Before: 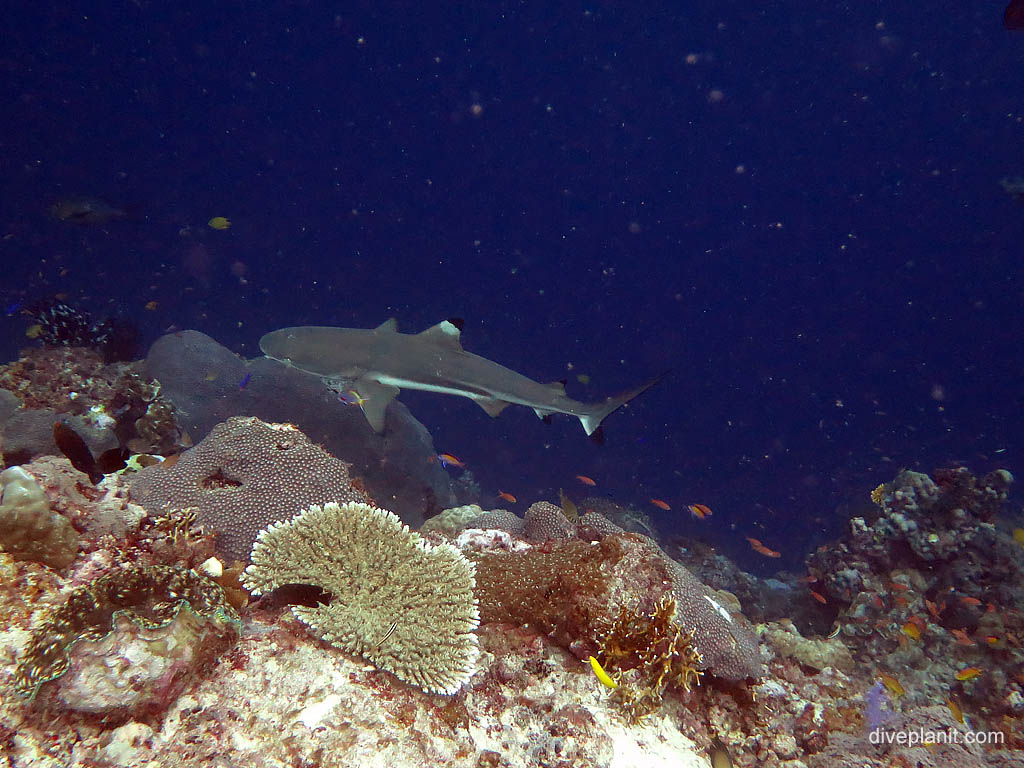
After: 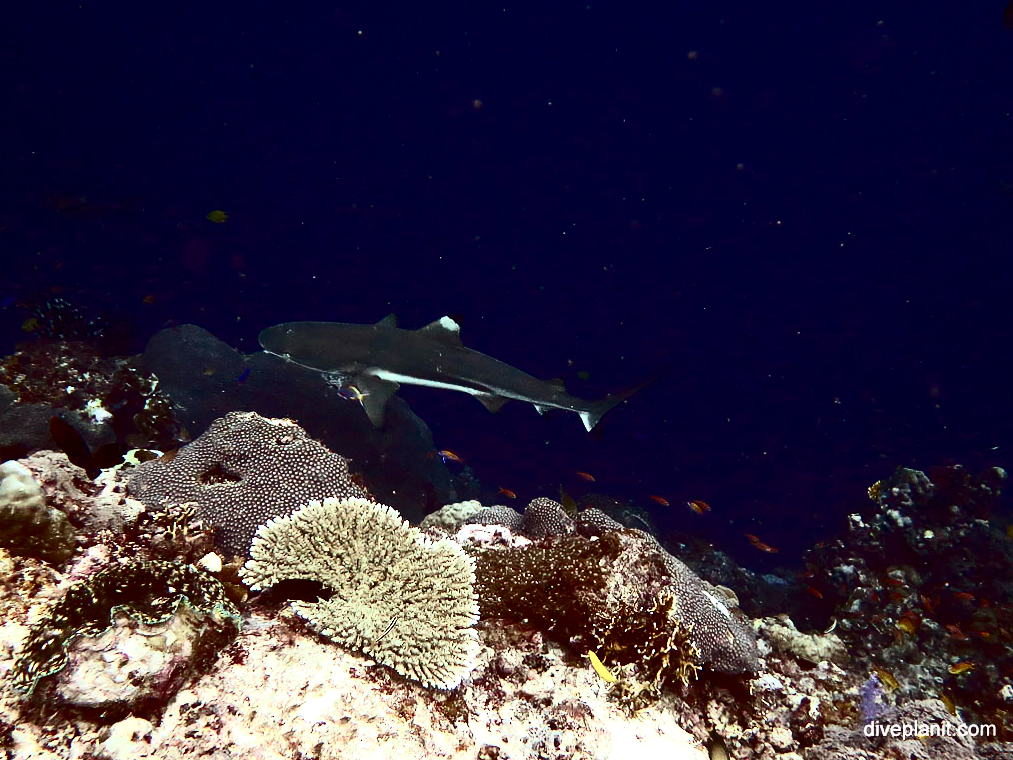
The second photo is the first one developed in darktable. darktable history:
rotate and perspective: rotation 0.174°, lens shift (vertical) 0.013, lens shift (horizontal) 0.019, shear 0.001, automatic cropping original format, crop left 0.007, crop right 0.991, crop top 0.016, crop bottom 0.997
contrast brightness saturation: contrast 0.5, saturation -0.1
color balance rgb: shadows lift › luminance -20%, power › hue 72.24°, highlights gain › luminance 15%, global offset › hue 171.6°, perceptual saturation grading › highlights -30%, perceptual saturation grading › shadows 20%, global vibrance 30%, contrast 10%
